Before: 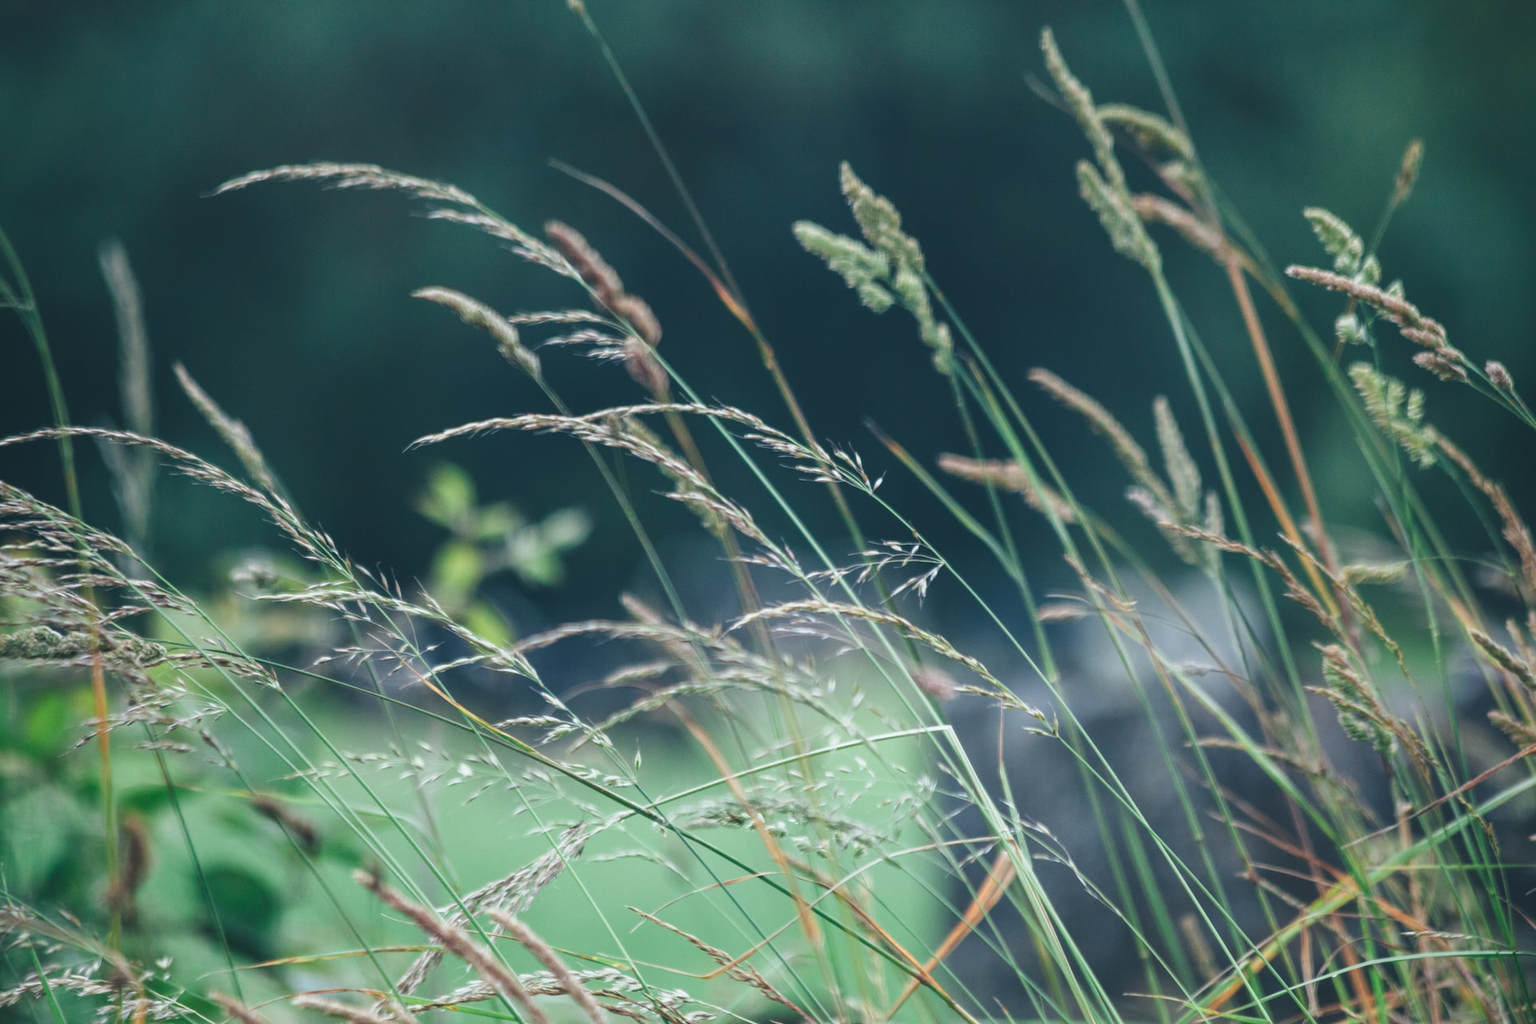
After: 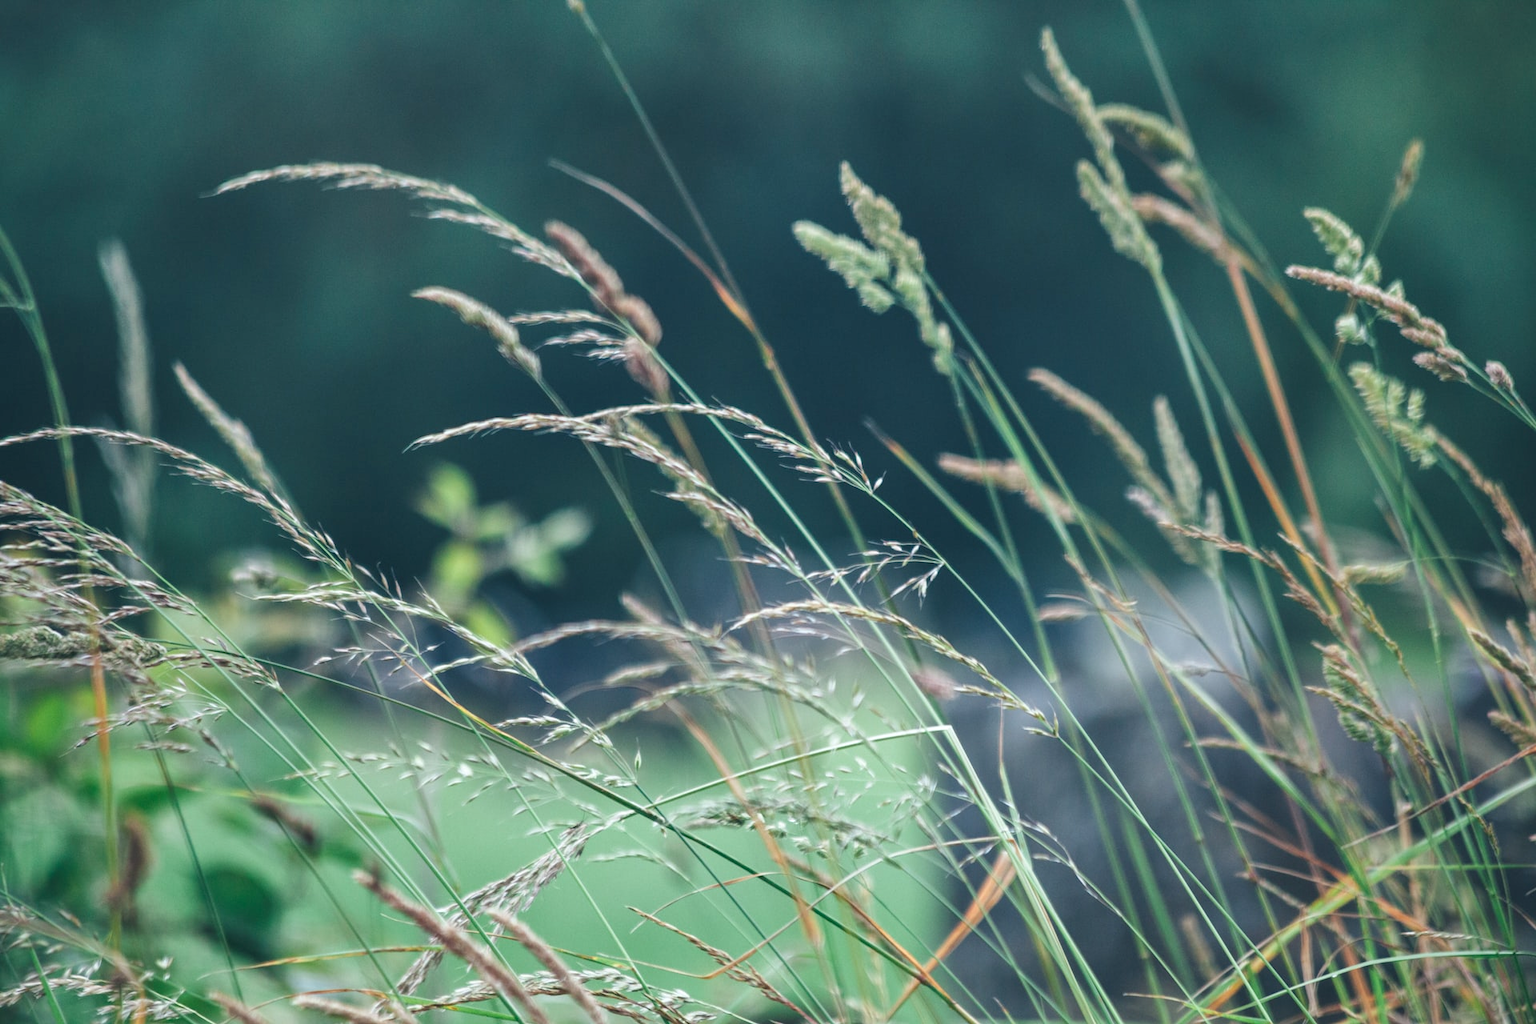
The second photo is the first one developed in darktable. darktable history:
shadows and highlights: shadows 49.38, highlights -42.76, soften with gaussian
exposure: black level correction 0.002, exposure 0.15 EV, compensate highlight preservation false
